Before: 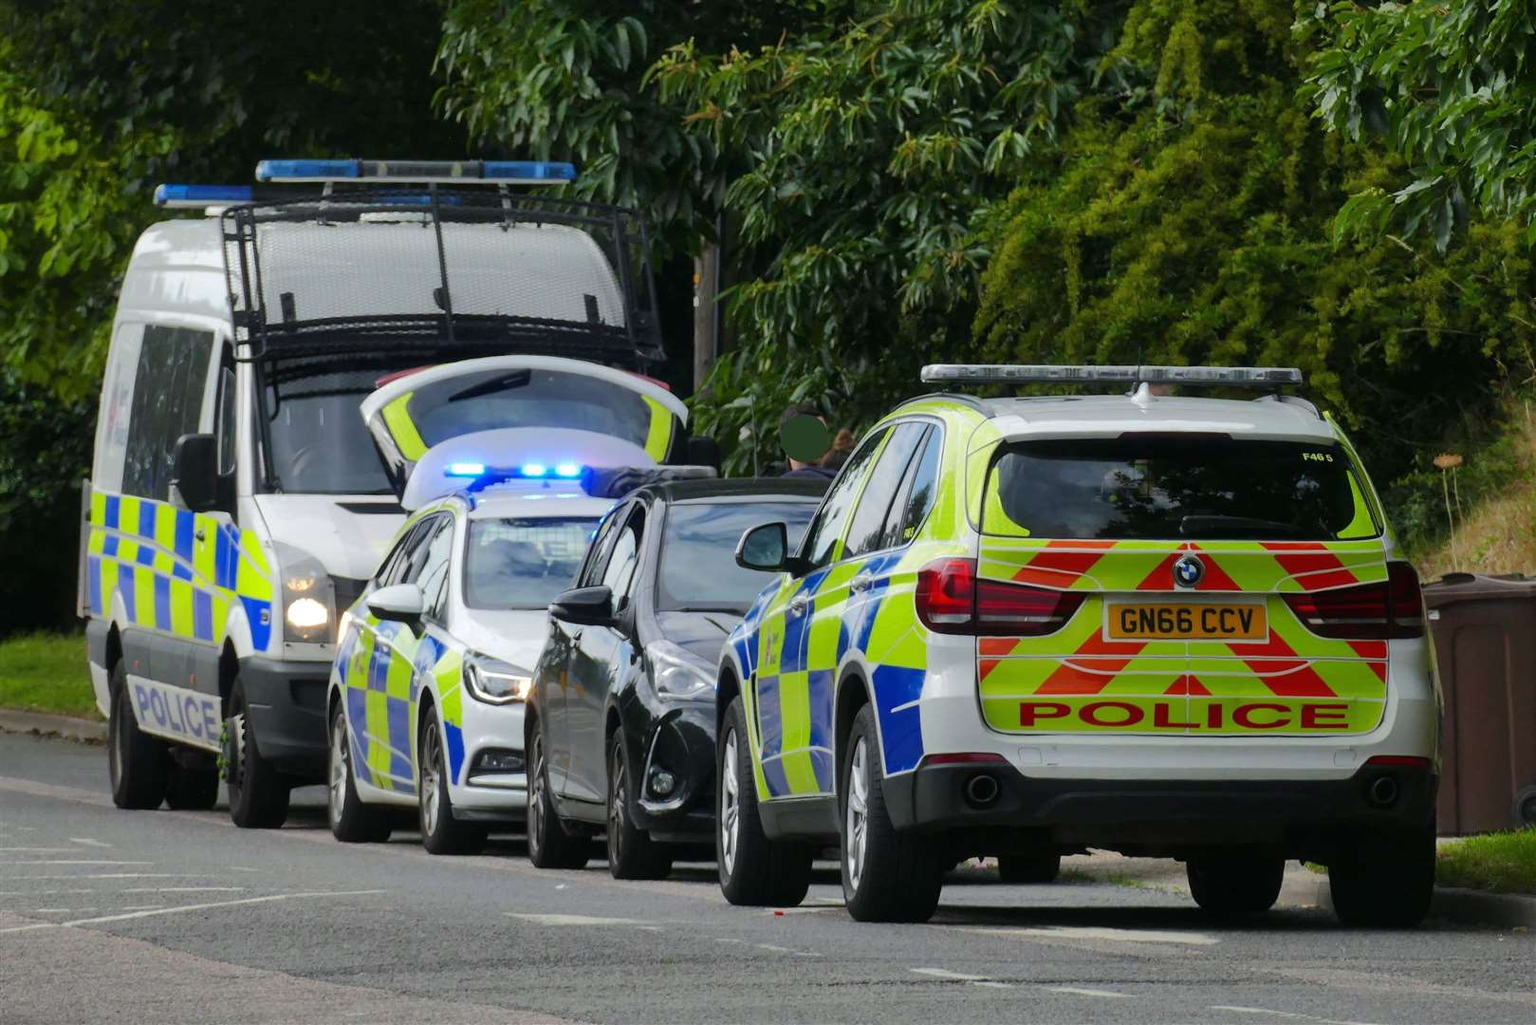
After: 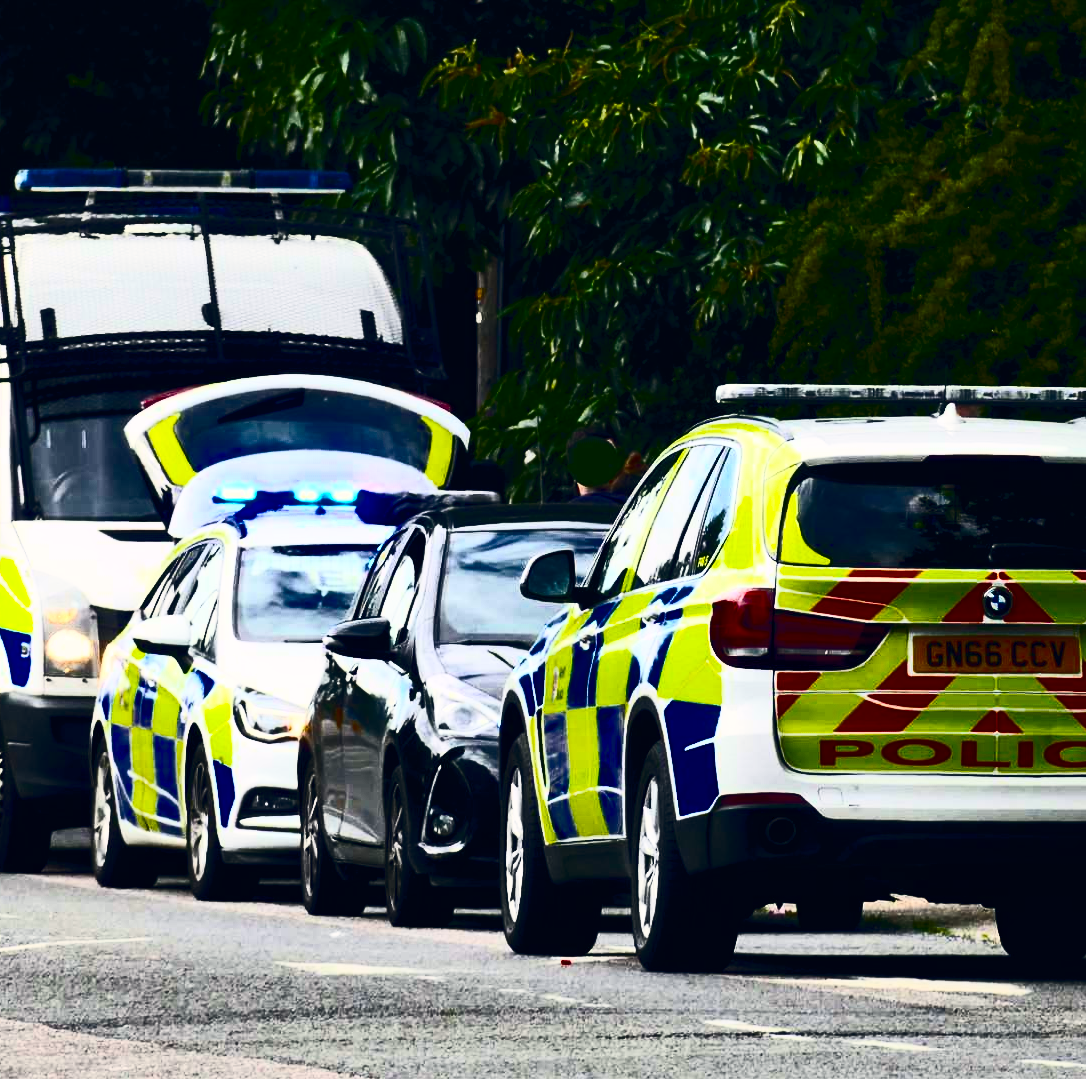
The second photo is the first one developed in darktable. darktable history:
crop and rotate: left 15.754%, right 17.154%
exposure: compensate highlight preservation false
color balance rgb: highlights gain › chroma 2.012%, highlights gain › hue 66.32°, global offset › chroma 0.135%, global offset › hue 253.16°, linear chroma grading › global chroma 8.694%, perceptual saturation grading › global saturation 36.57%, saturation formula JzAzBz (2021)
contrast brightness saturation: contrast 0.935, brightness 0.2
